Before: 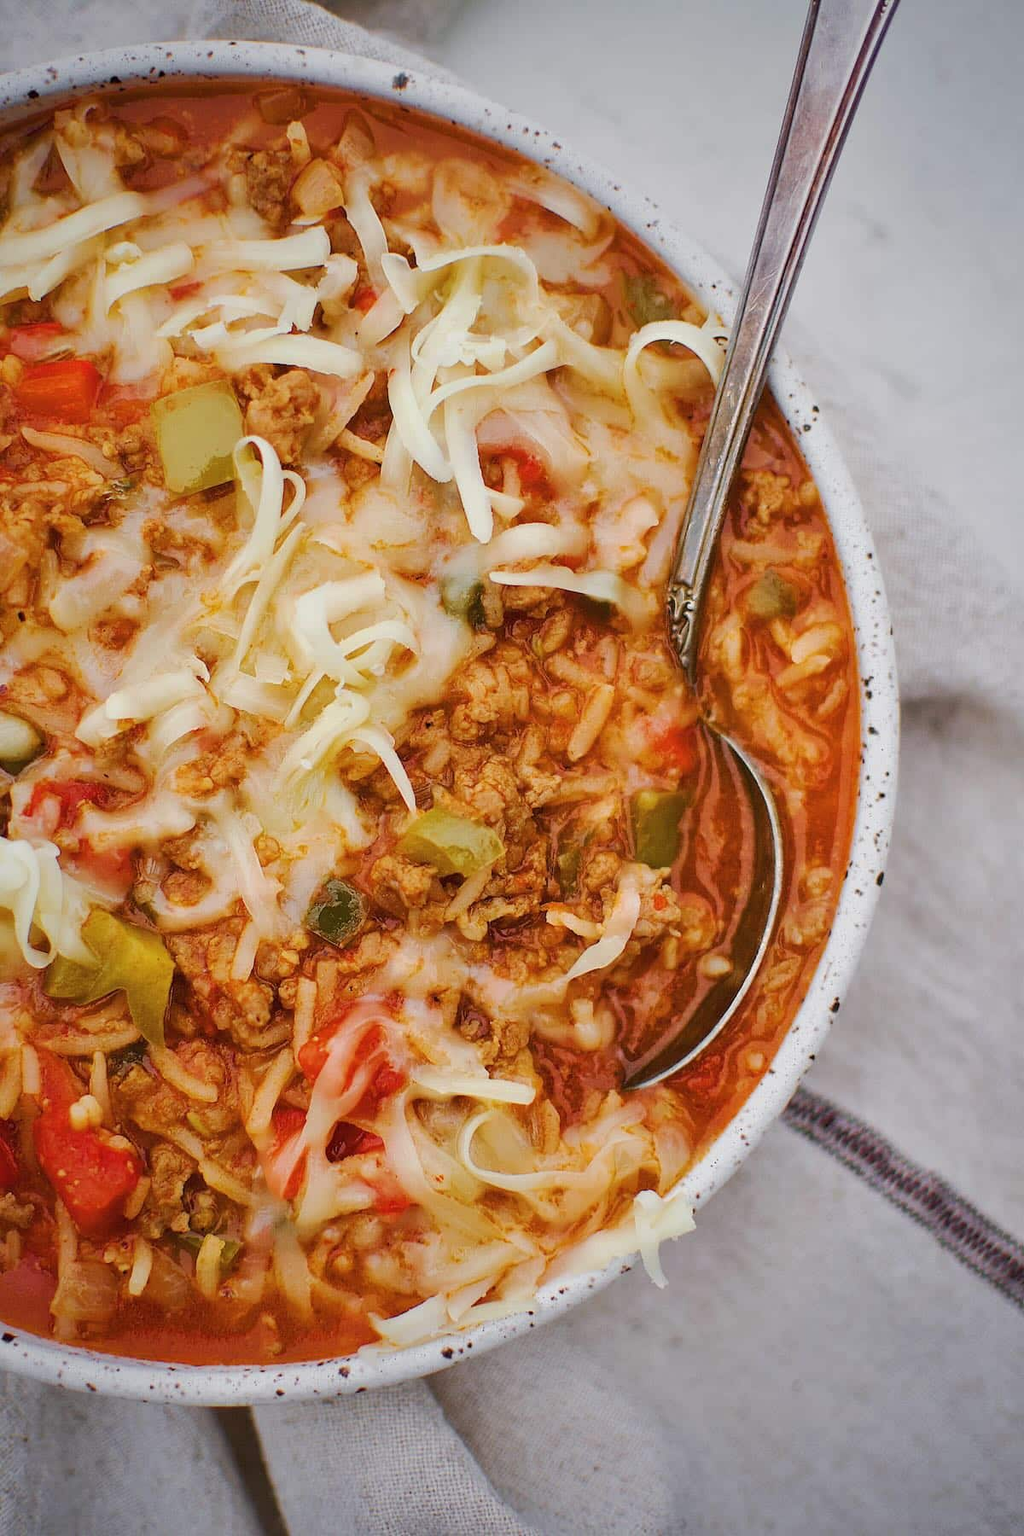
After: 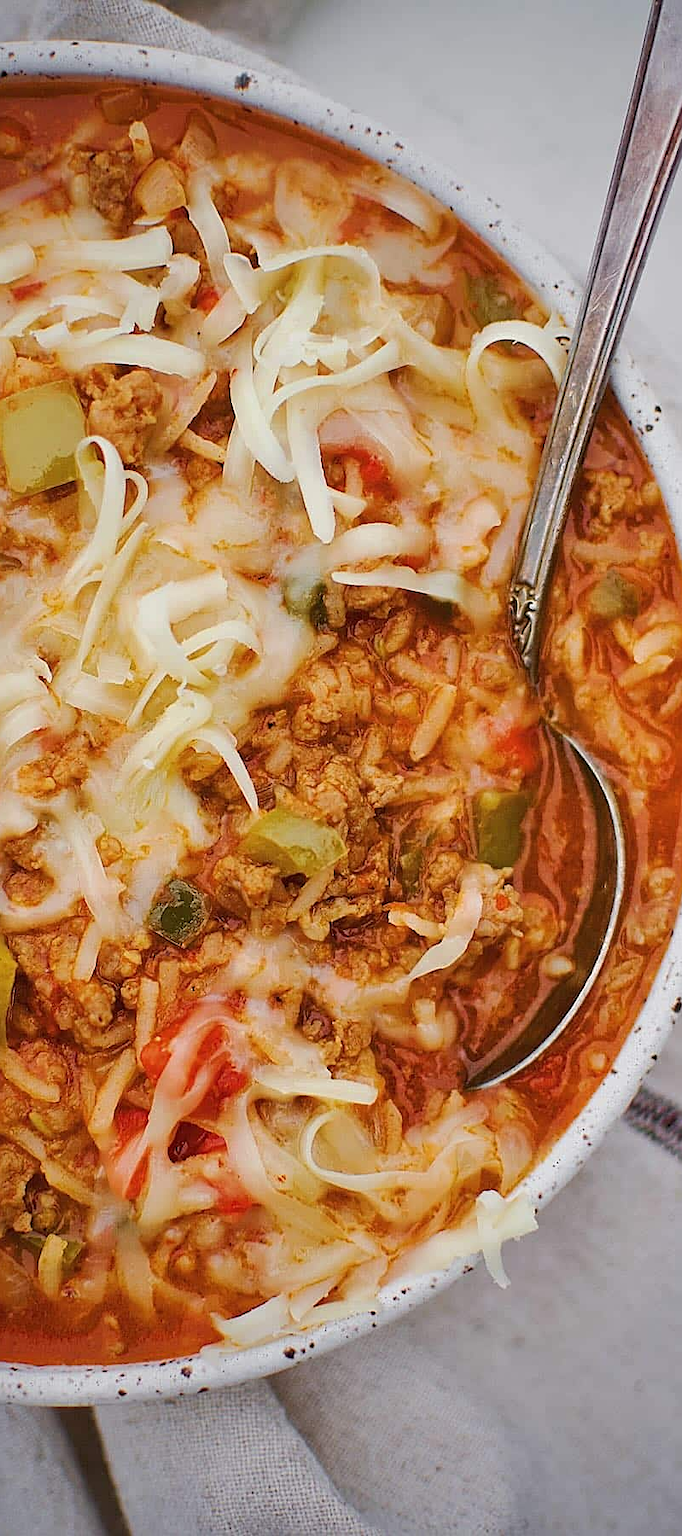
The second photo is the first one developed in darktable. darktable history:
crop and rotate: left 15.446%, right 17.836%
sharpen: on, module defaults
